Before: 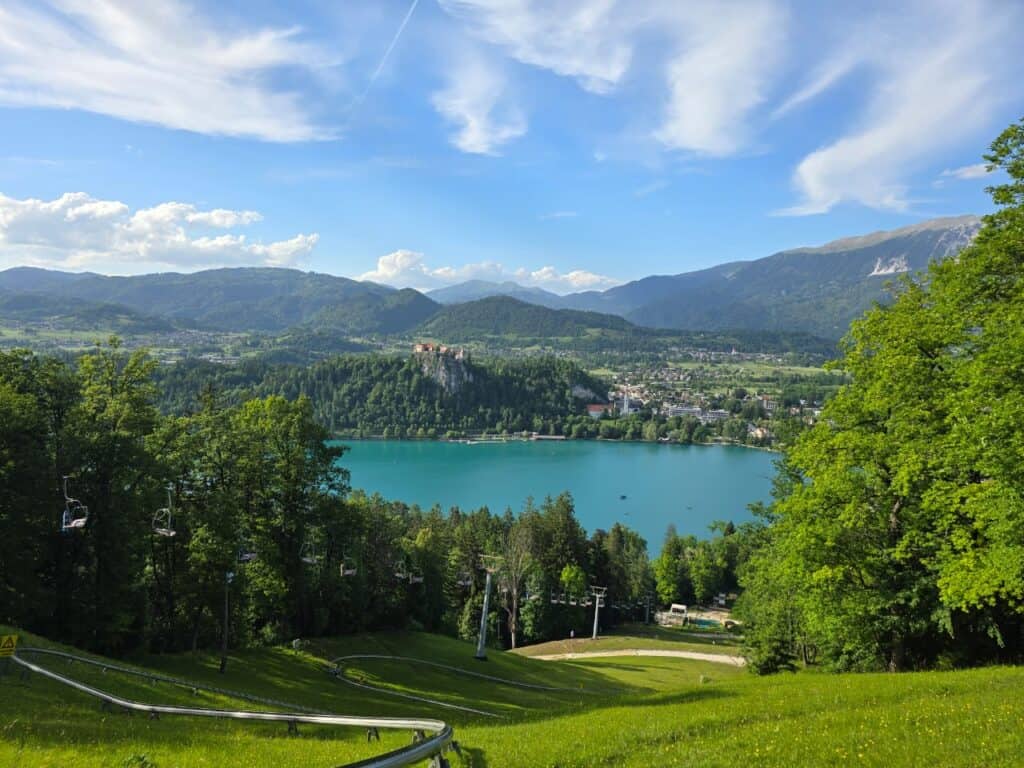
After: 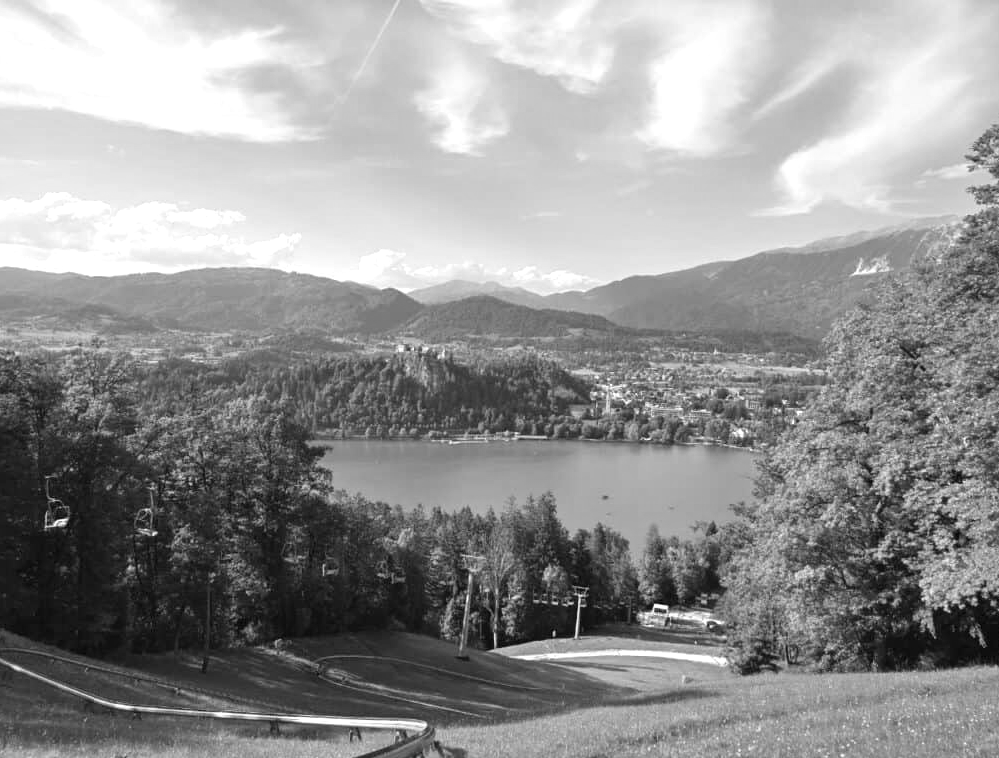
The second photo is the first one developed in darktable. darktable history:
exposure: black level correction 0, exposure 0.7 EV, compensate exposure bias true, compensate highlight preservation false
white balance: red 0.931, blue 1.11
monochrome: a -6.99, b 35.61, size 1.4
crop and rotate: left 1.774%, right 0.633%, bottom 1.28%
